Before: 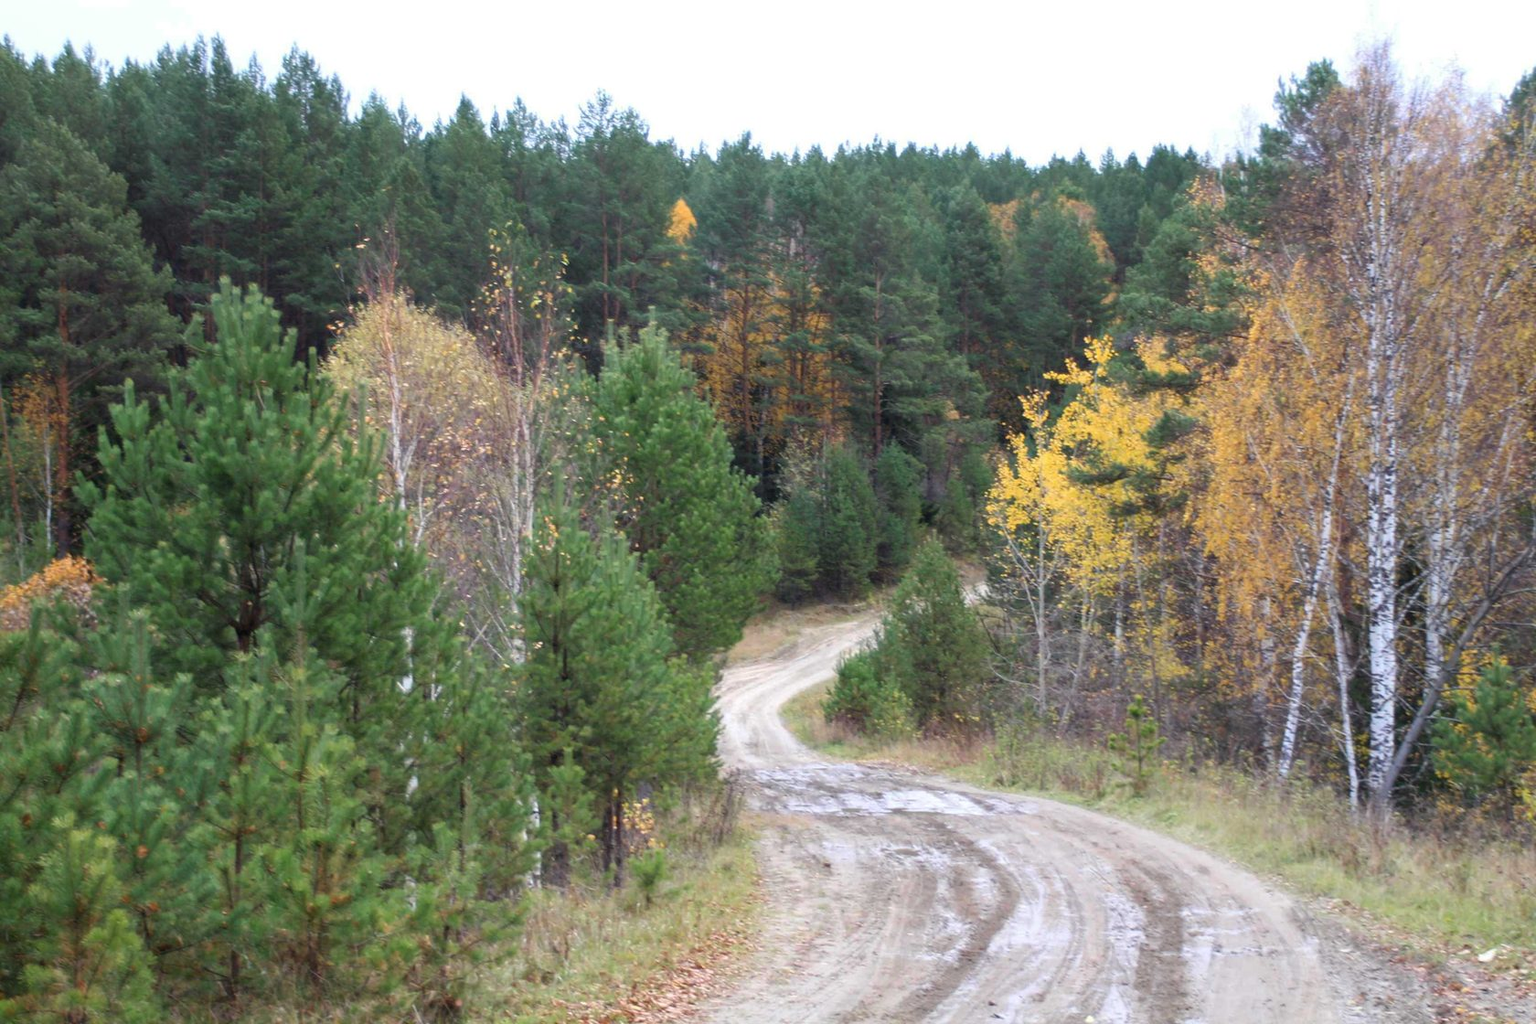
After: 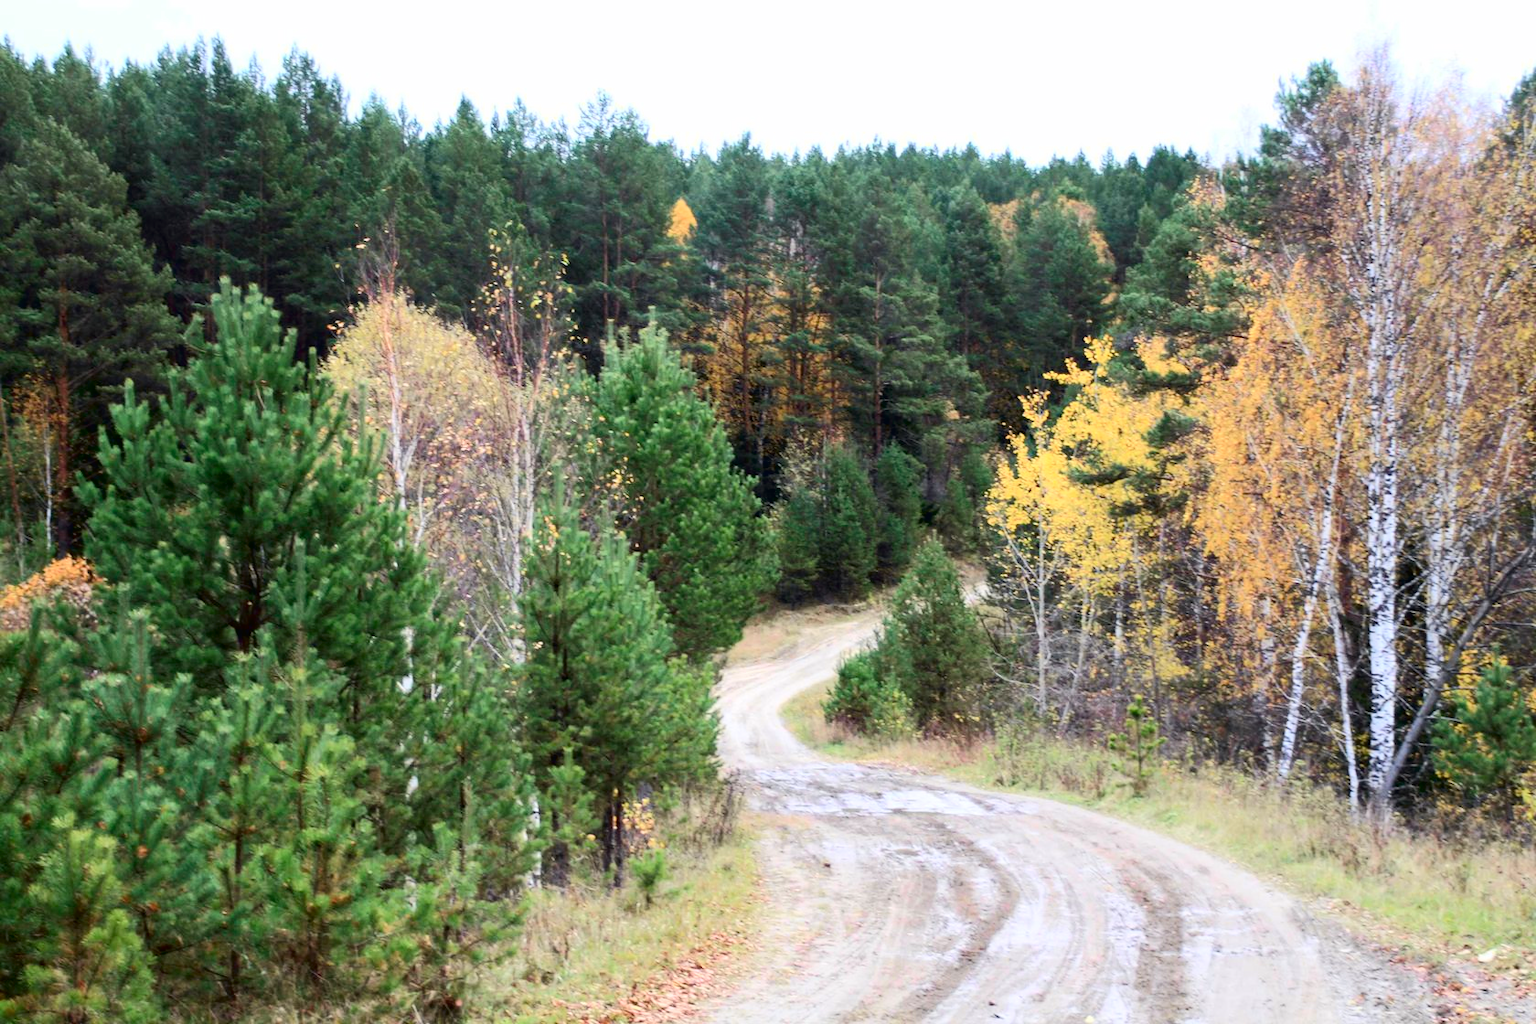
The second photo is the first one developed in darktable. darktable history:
contrast brightness saturation: contrast 0.22
tone curve: curves: ch0 [(0, 0.013) (0.054, 0.018) (0.205, 0.191) (0.289, 0.292) (0.39, 0.424) (0.493, 0.551) (0.666, 0.743) (0.795, 0.841) (1, 0.998)]; ch1 [(0, 0) (0.385, 0.343) (0.439, 0.415) (0.494, 0.495) (0.501, 0.501) (0.51, 0.509) (0.54, 0.552) (0.586, 0.614) (0.66, 0.706) (0.783, 0.804) (1, 1)]; ch2 [(0, 0) (0.32, 0.281) (0.403, 0.399) (0.441, 0.428) (0.47, 0.469) (0.498, 0.496) (0.524, 0.538) (0.566, 0.579) (0.633, 0.665) (0.7, 0.711) (1, 1)], color space Lab, independent channels, preserve colors none
